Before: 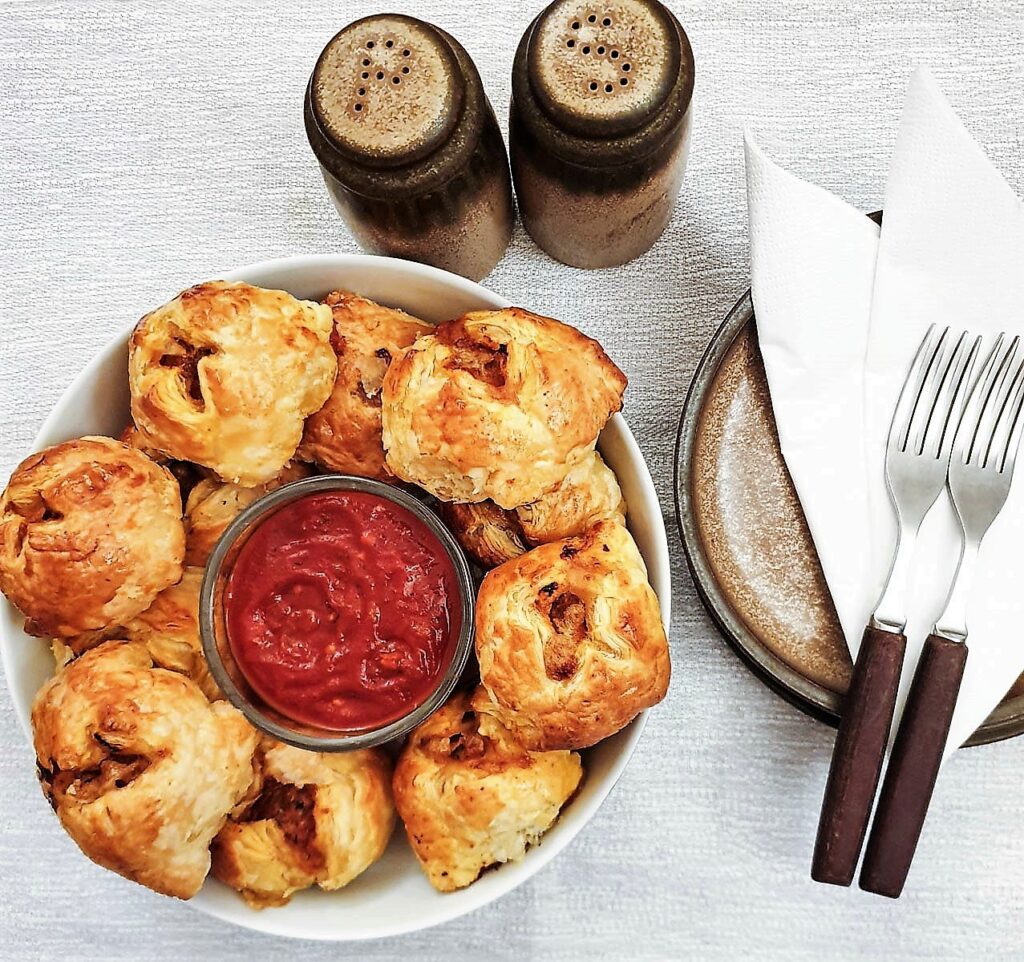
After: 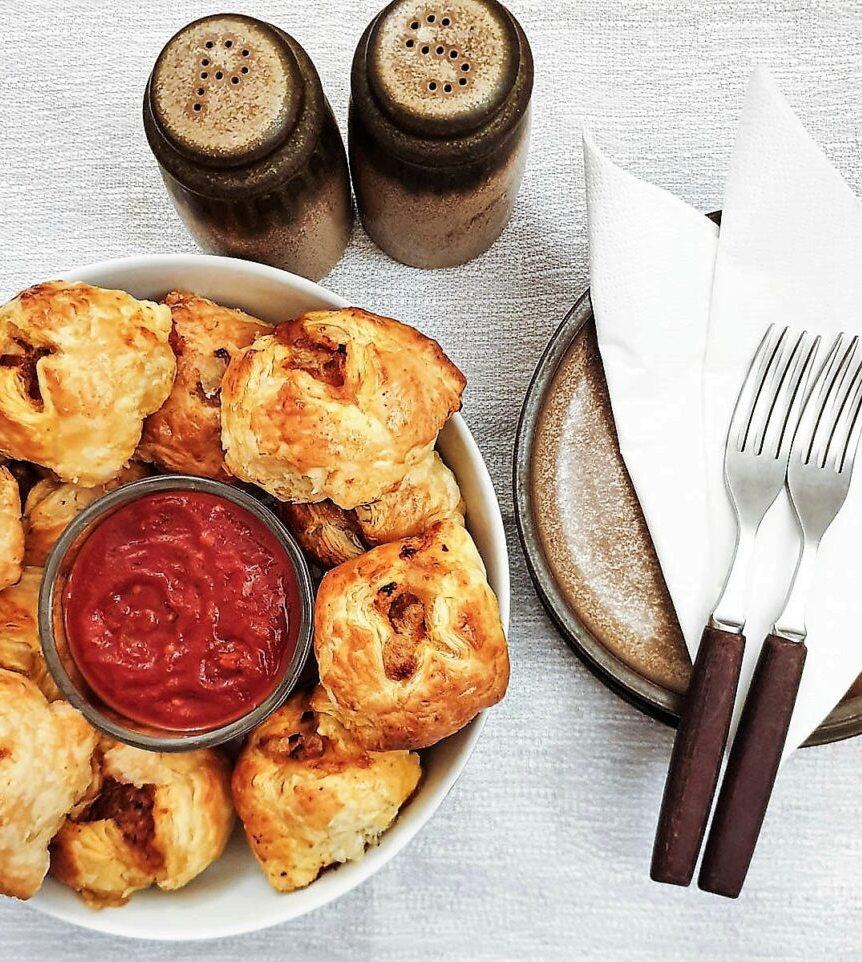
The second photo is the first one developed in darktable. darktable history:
crop: left 15.819%
